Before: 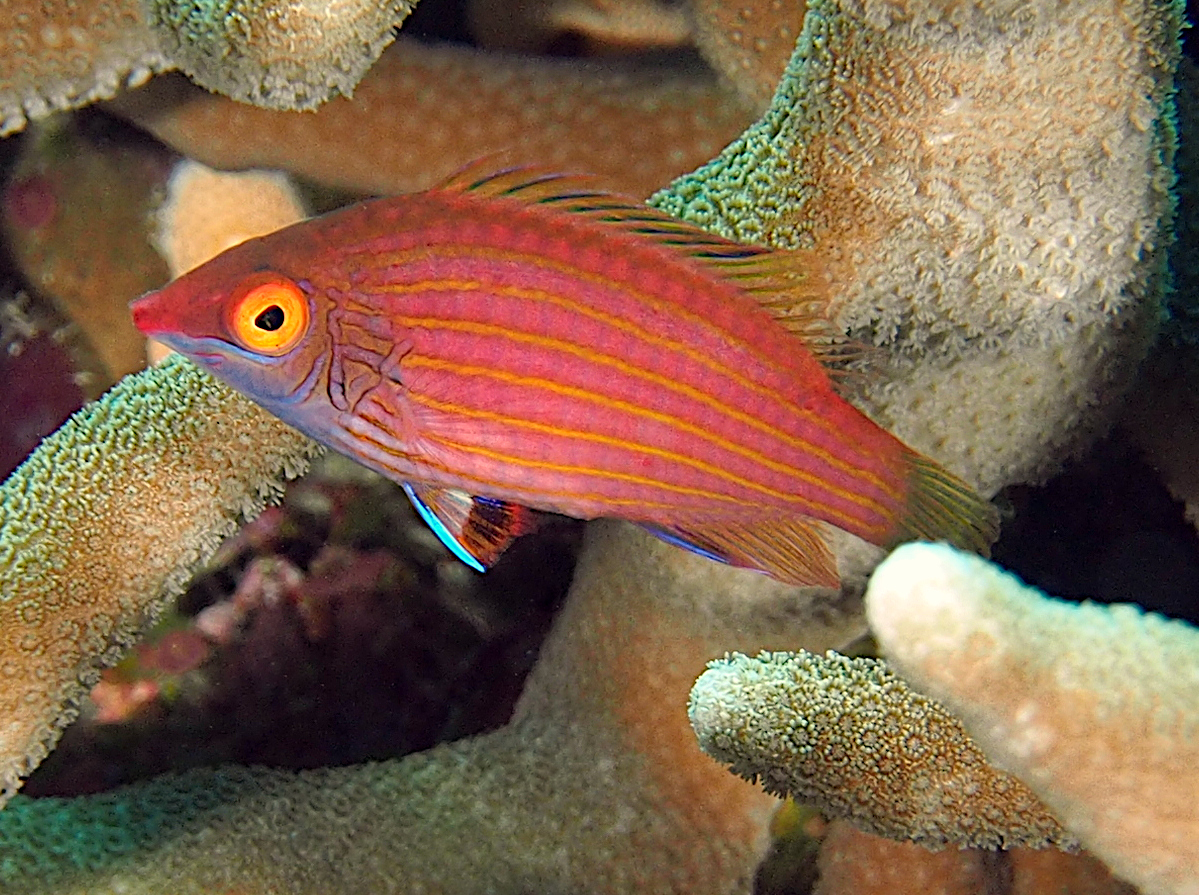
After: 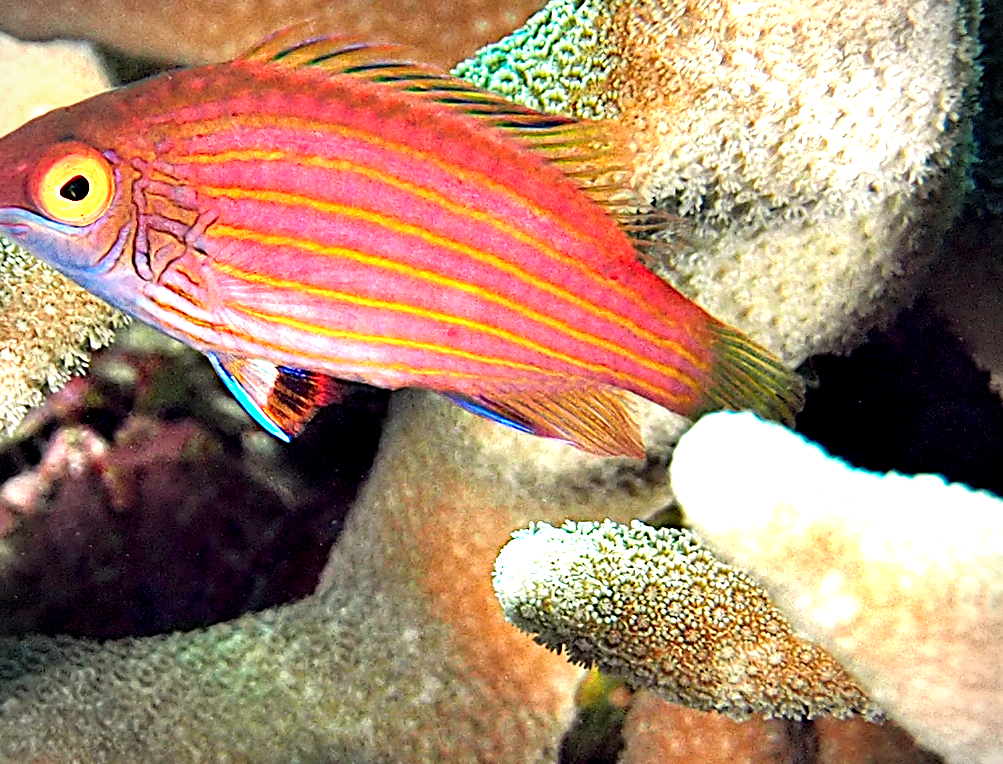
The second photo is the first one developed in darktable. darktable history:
exposure: black level correction 0, exposure 1.2 EV, compensate highlight preservation false
vignetting: dithering 8-bit output, unbound false
crop: left 16.272%, top 14.547%
contrast equalizer: y [[0.6 ×6], [0.55 ×6], [0 ×6], [0 ×6], [0 ×6]]
